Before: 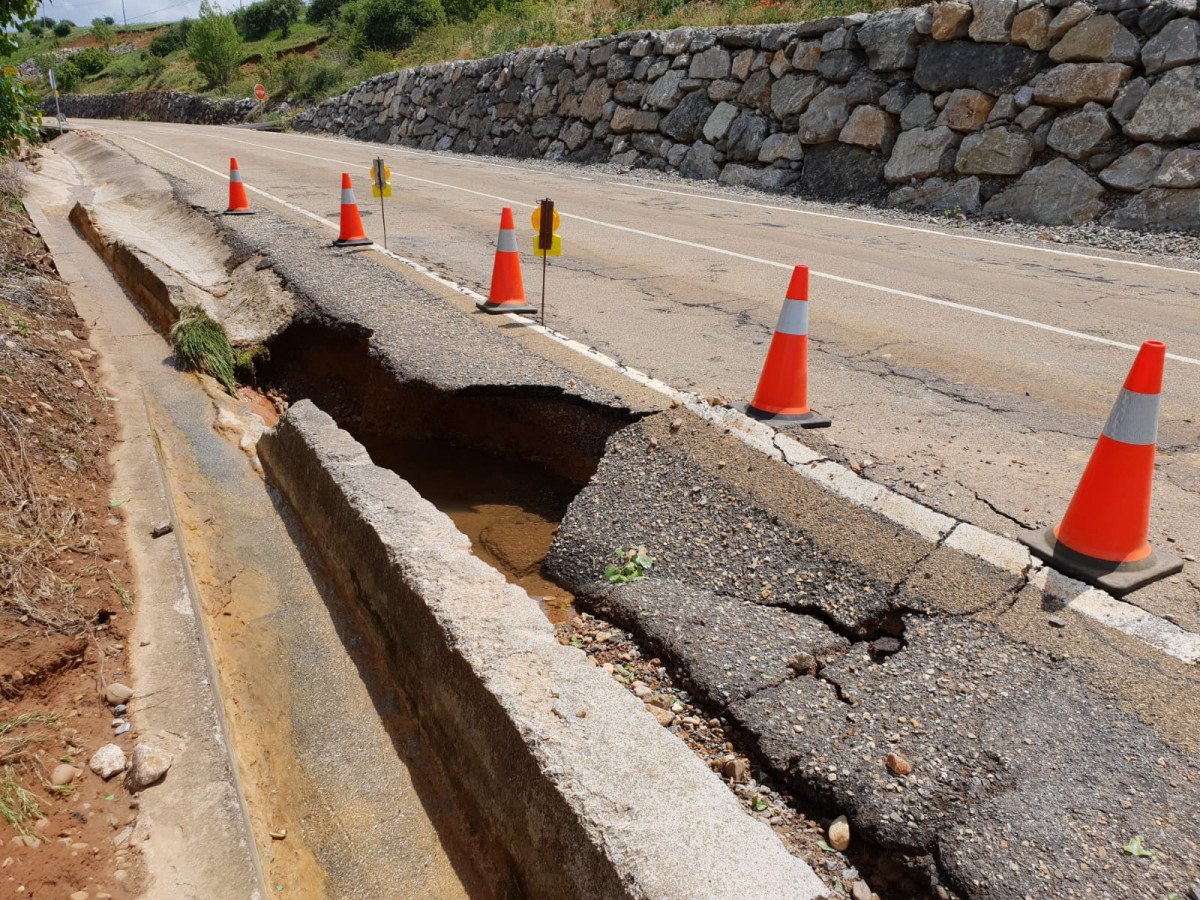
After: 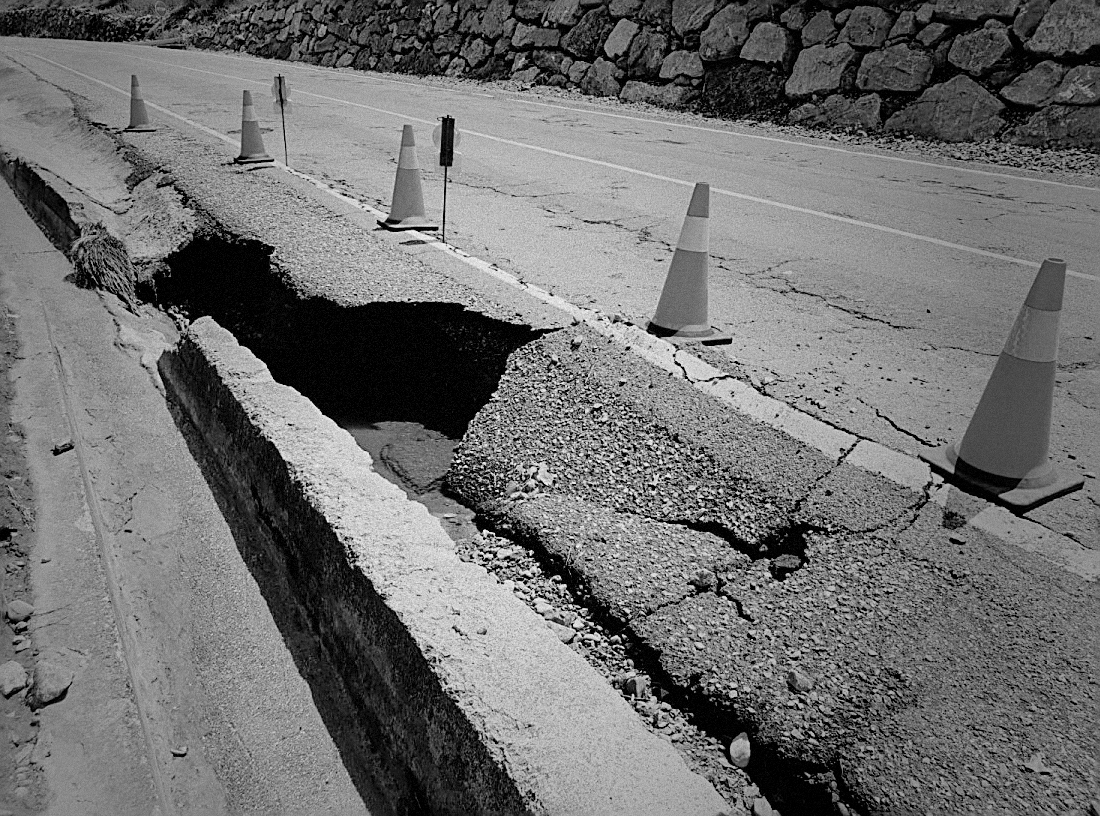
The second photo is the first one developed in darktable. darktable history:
crop and rotate: left 8.262%, top 9.226%
filmic rgb: black relative exposure -4.58 EV, white relative exposure 4.8 EV, threshold 3 EV, hardness 2.36, latitude 36.07%, contrast 1.048, highlights saturation mix 1.32%, shadows ↔ highlights balance 1.25%, color science v4 (2020), enable highlight reconstruction true
vignetting: fall-off start 33.76%, fall-off radius 64.94%, brightness -0.575, center (-0.12, -0.002), width/height ratio 0.959
color balance rgb: perceptual saturation grading › global saturation 10%, global vibrance 10%
monochrome: a 32, b 64, size 2.3
grain: mid-tones bias 0%
exposure: black level correction 0, exposure 0.5 EV, compensate exposure bias true, compensate highlight preservation false
sharpen: amount 1
